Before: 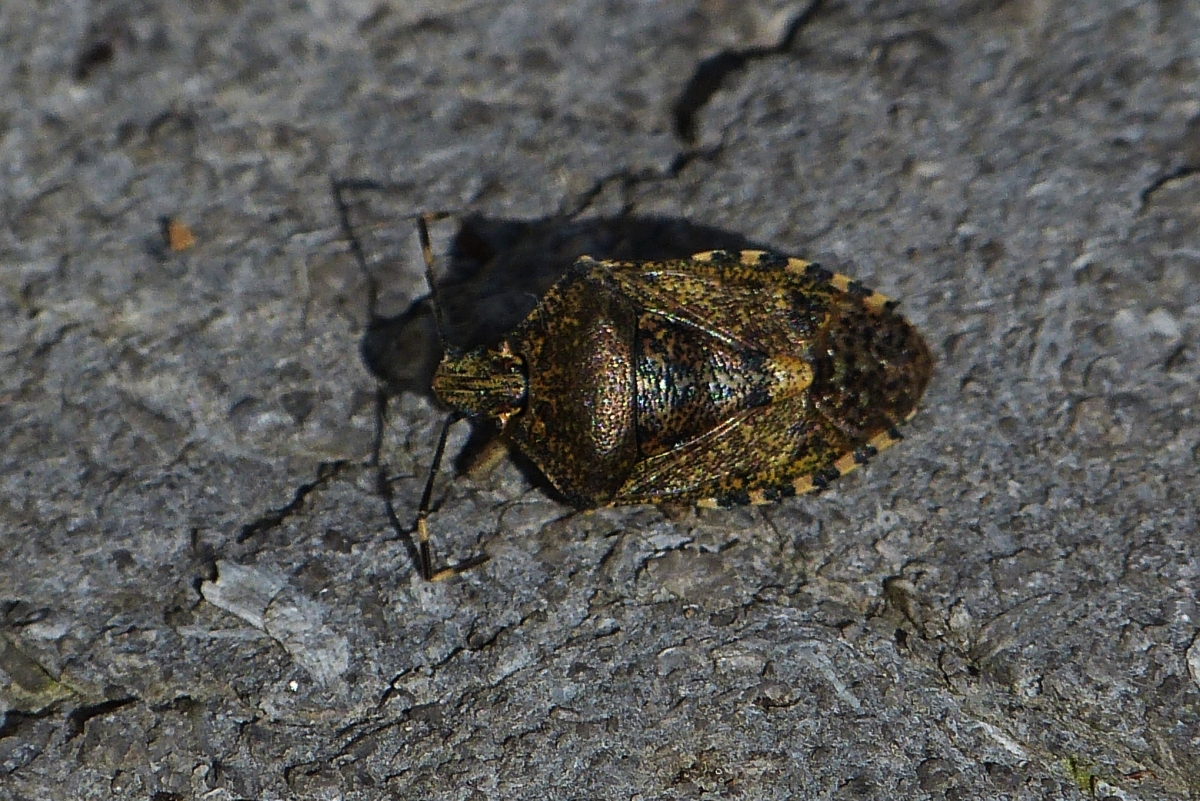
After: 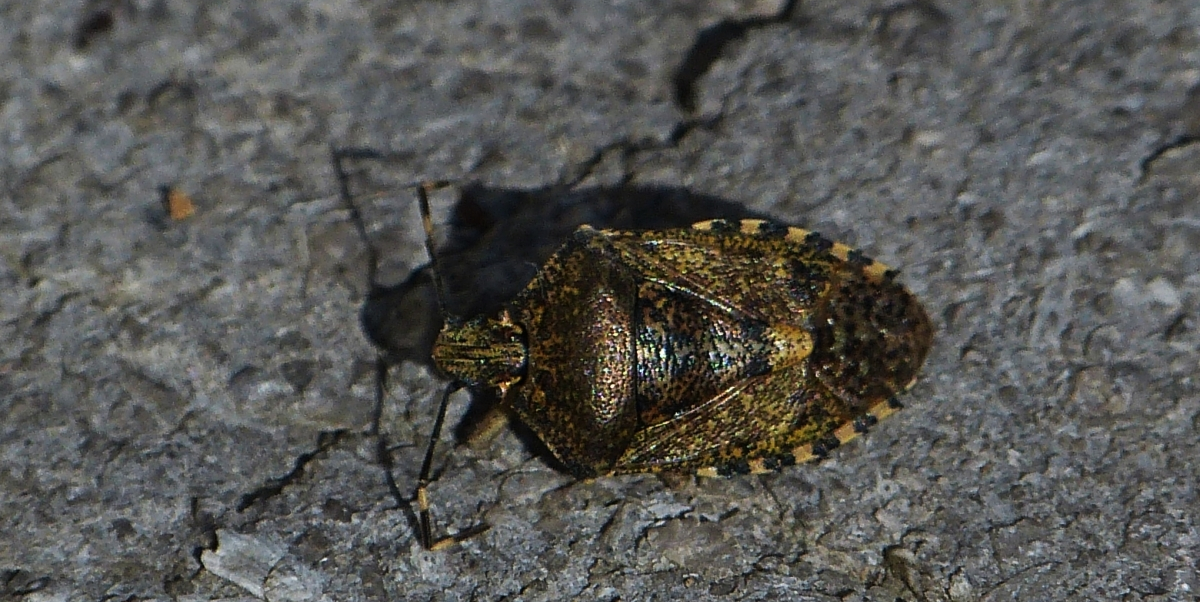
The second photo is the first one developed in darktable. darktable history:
crop: top 3.902%, bottom 20.925%
